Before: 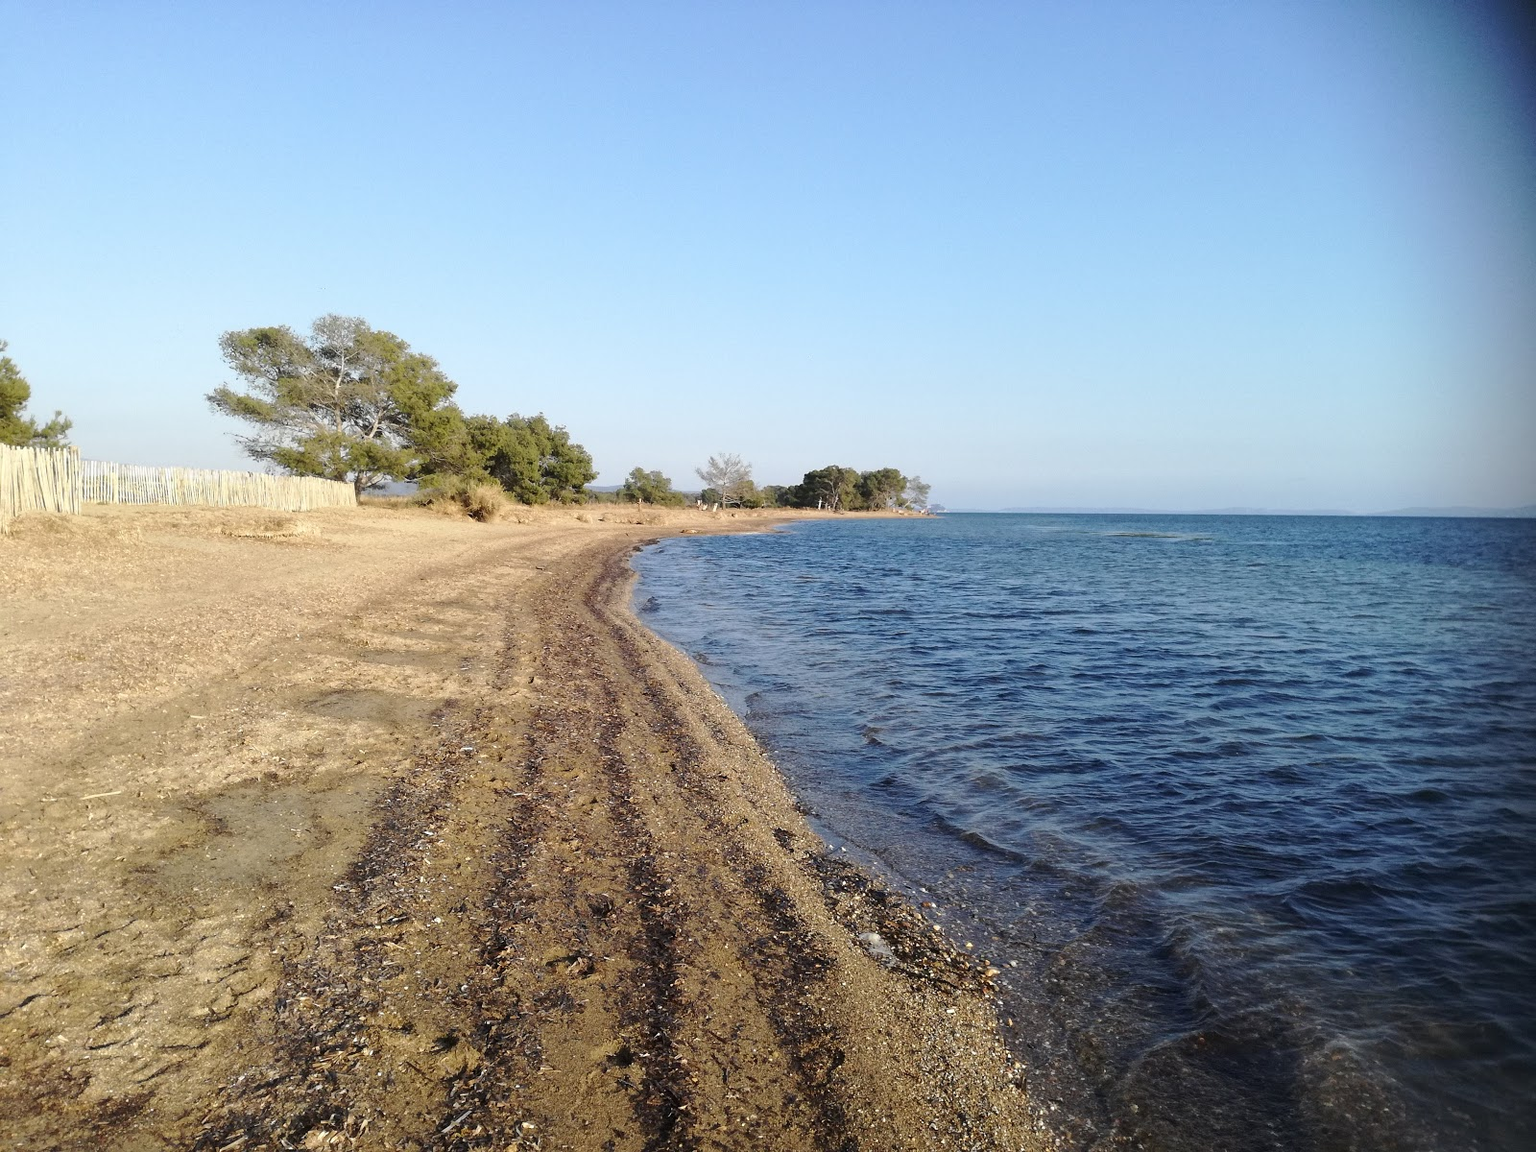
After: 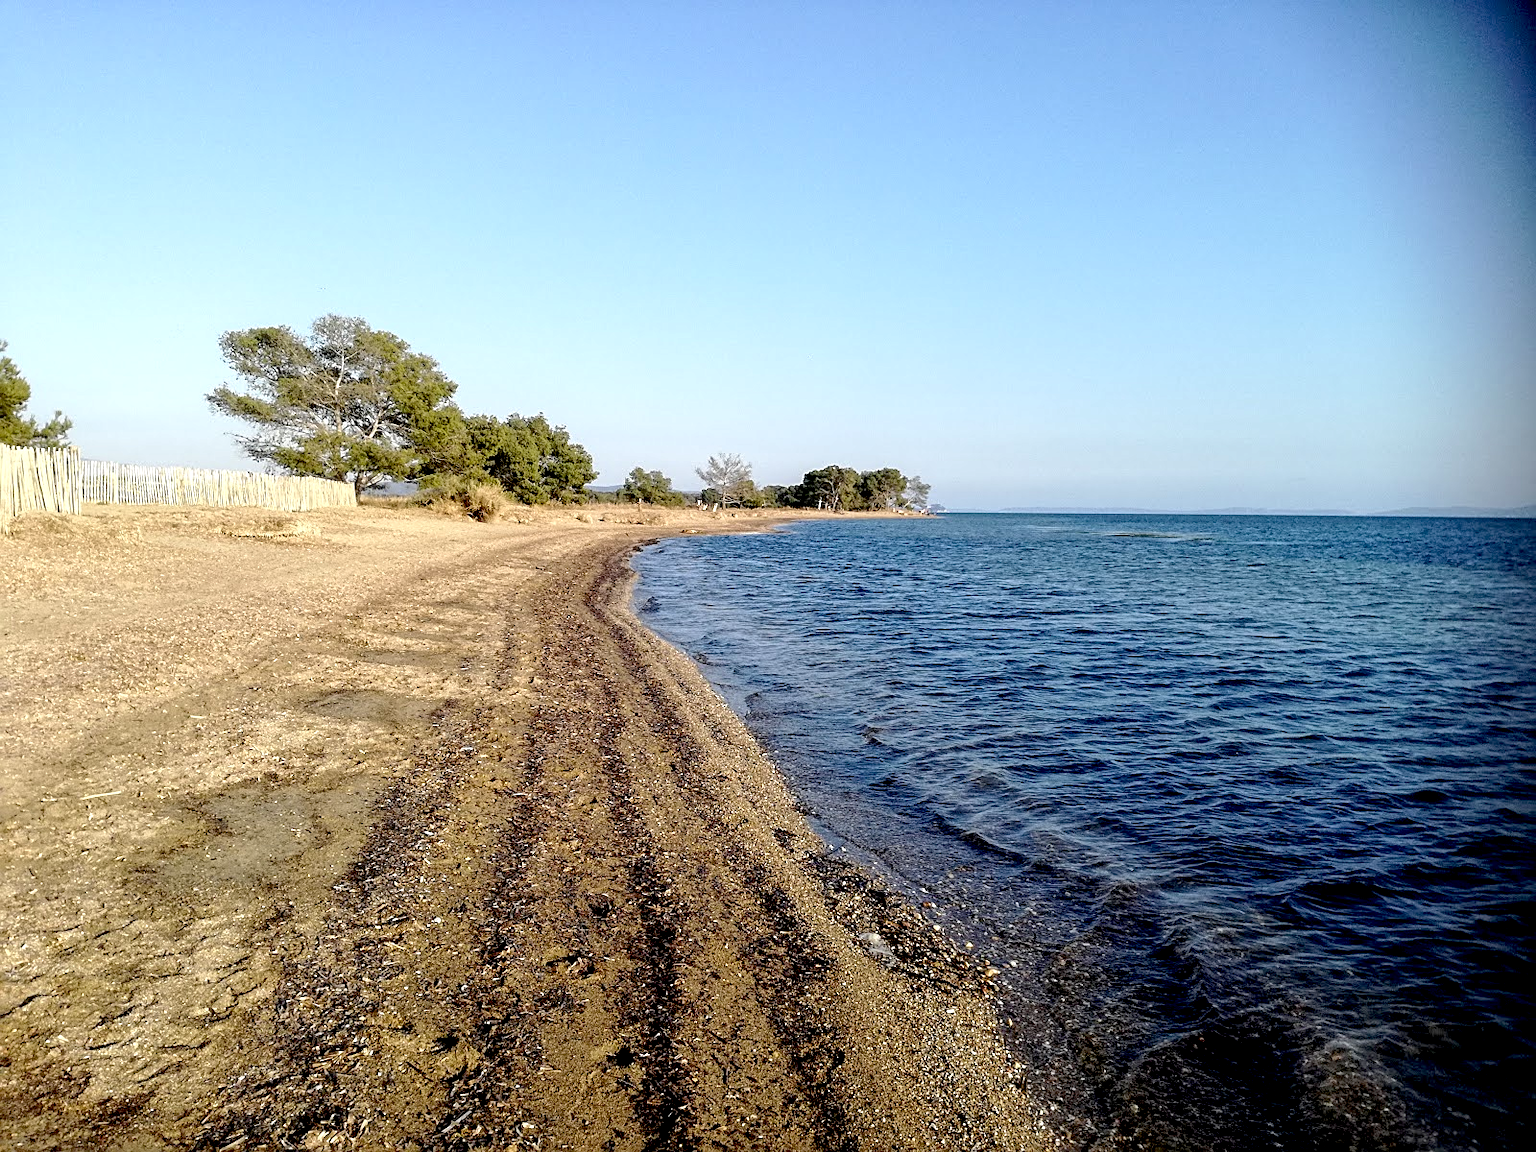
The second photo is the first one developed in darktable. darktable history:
local contrast: on, module defaults
sharpen: on, module defaults
exposure: black level correction 0.025, exposure 0.182 EV, compensate highlight preservation false
